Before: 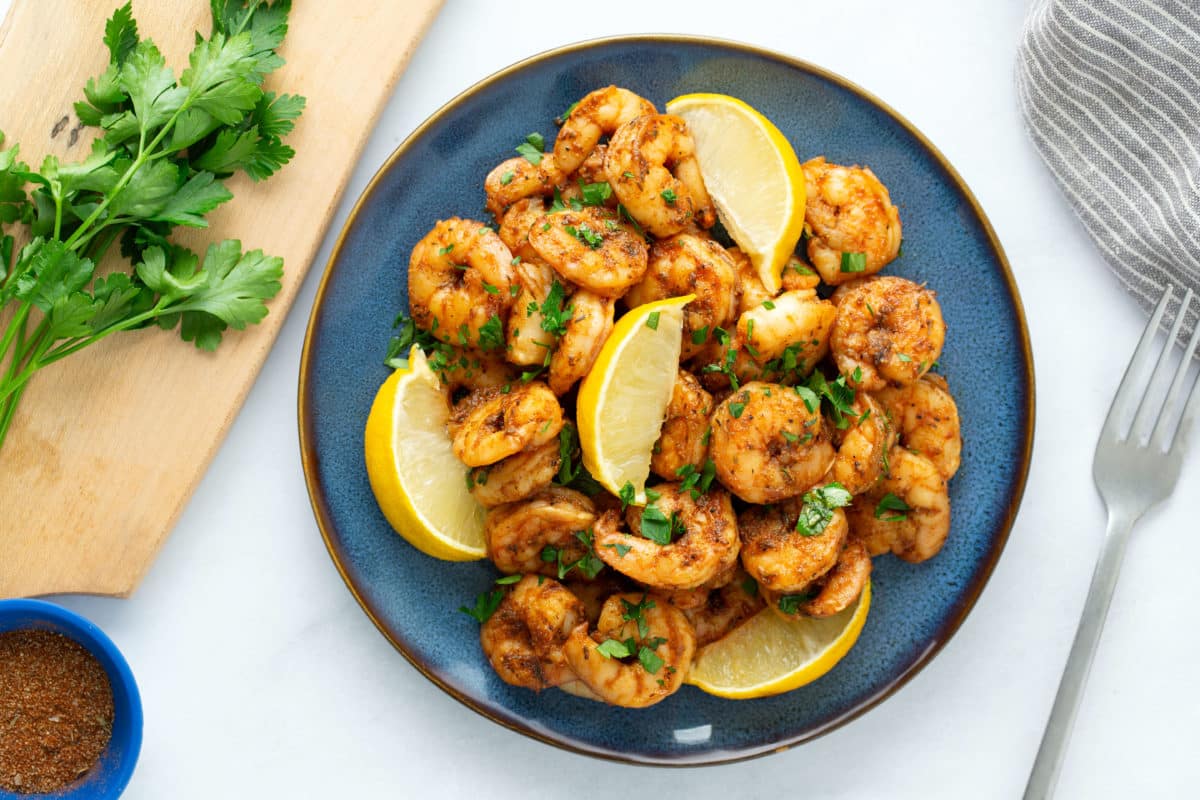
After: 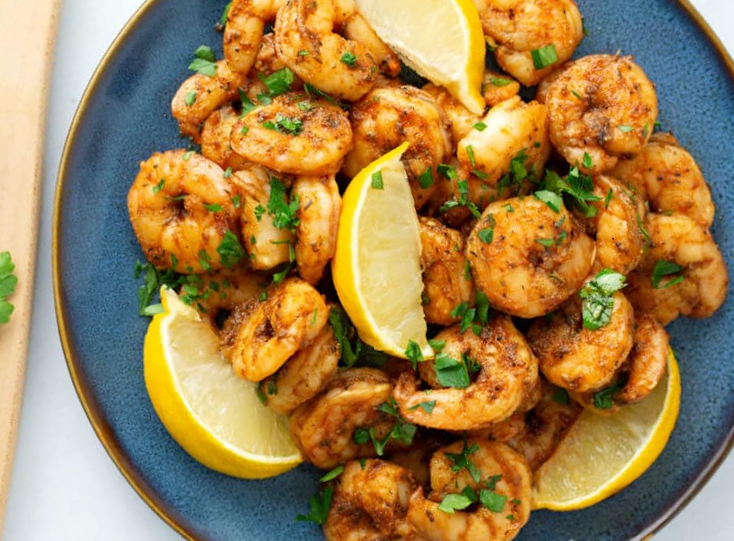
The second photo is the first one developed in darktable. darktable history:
crop and rotate: angle 20.39°, left 6.817%, right 3.805%, bottom 1.125%
